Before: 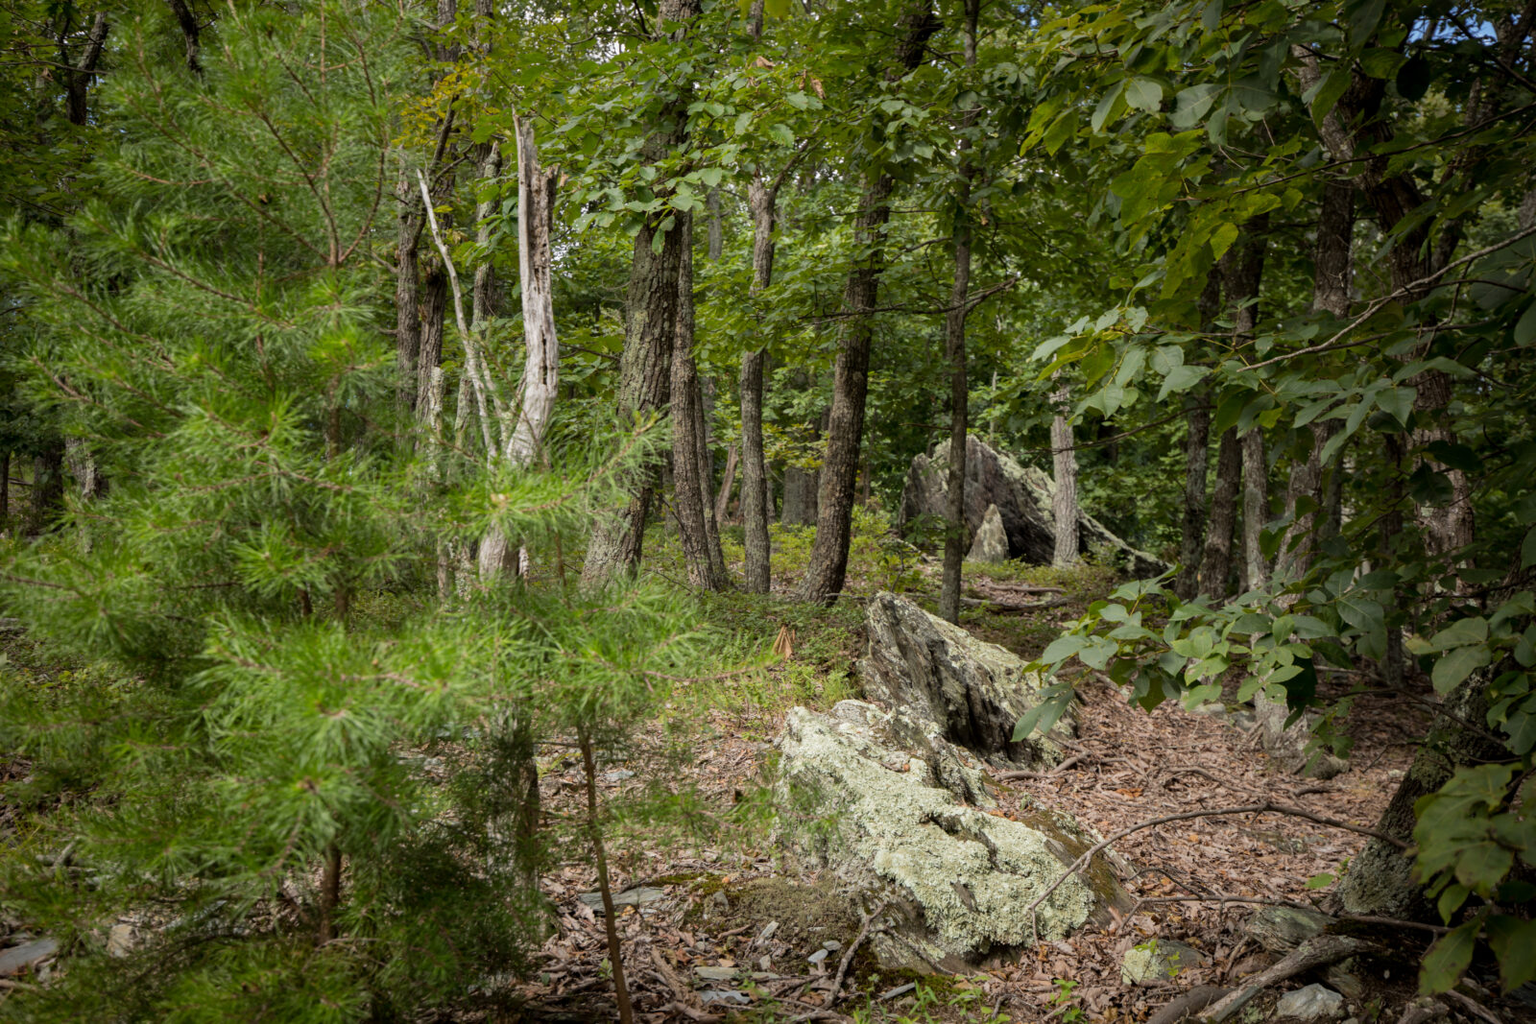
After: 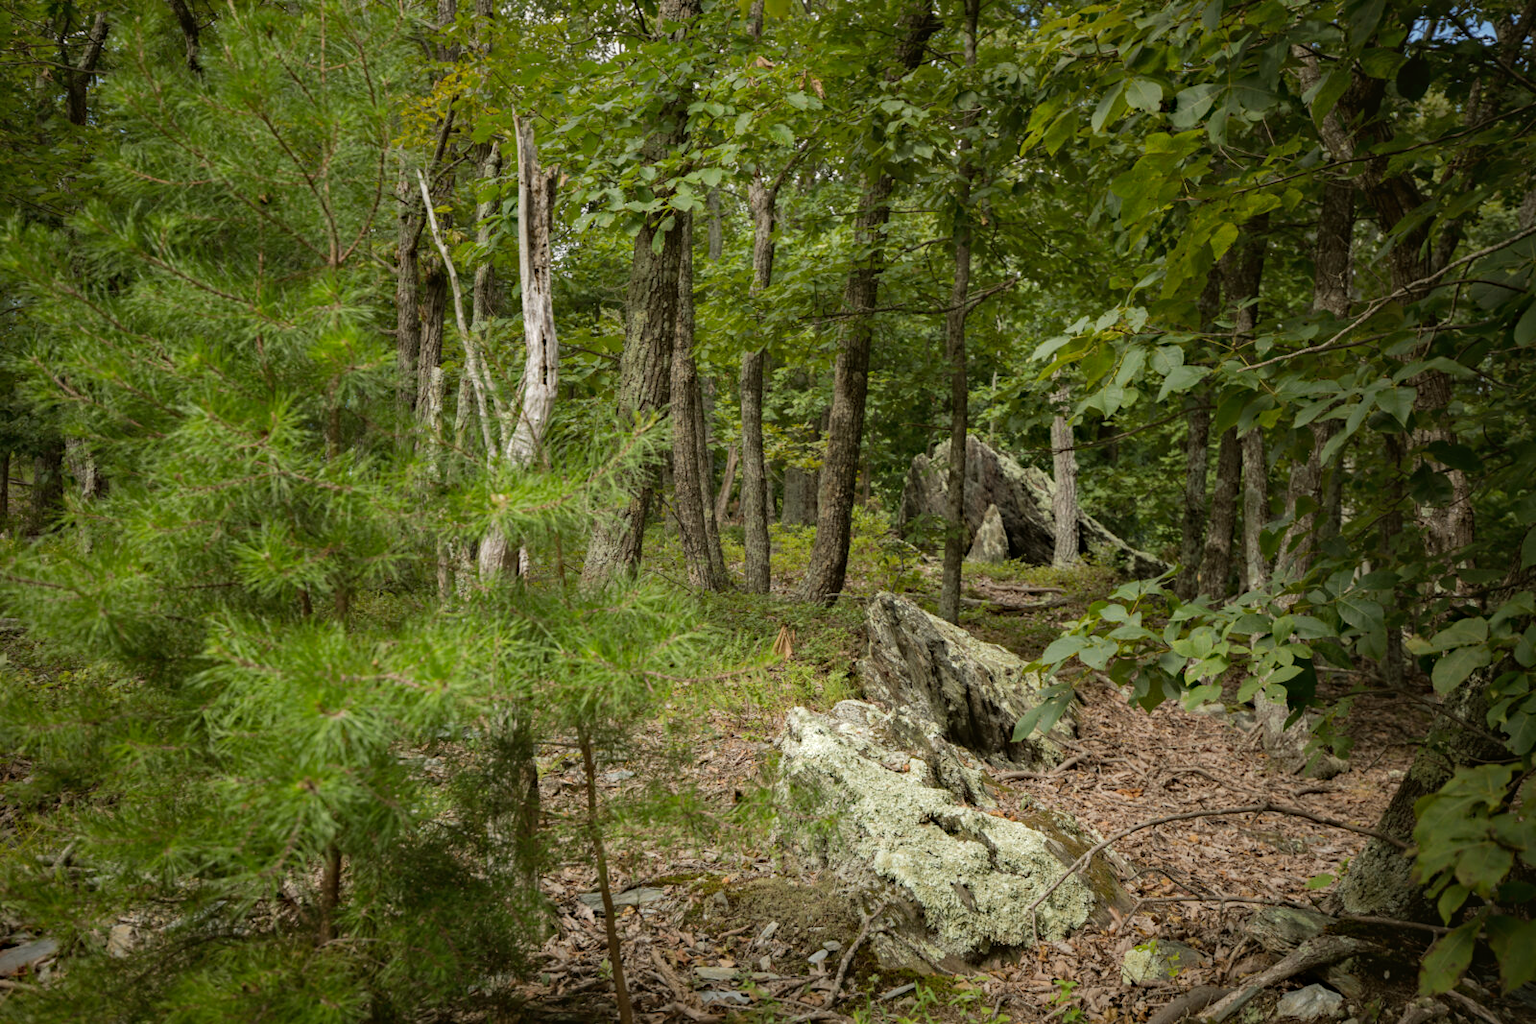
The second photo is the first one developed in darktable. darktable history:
tone equalizer: on, module defaults
color balance: mode lift, gamma, gain (sRGB), lift [1.04, 1, 1, 0.97], gamma [1.01, 1, 1, 0.97], gain [0.96, 1, 1, 0.97]
haze removal: strength 0.29, distance 0.25, compatibility mode true, adaptive false
